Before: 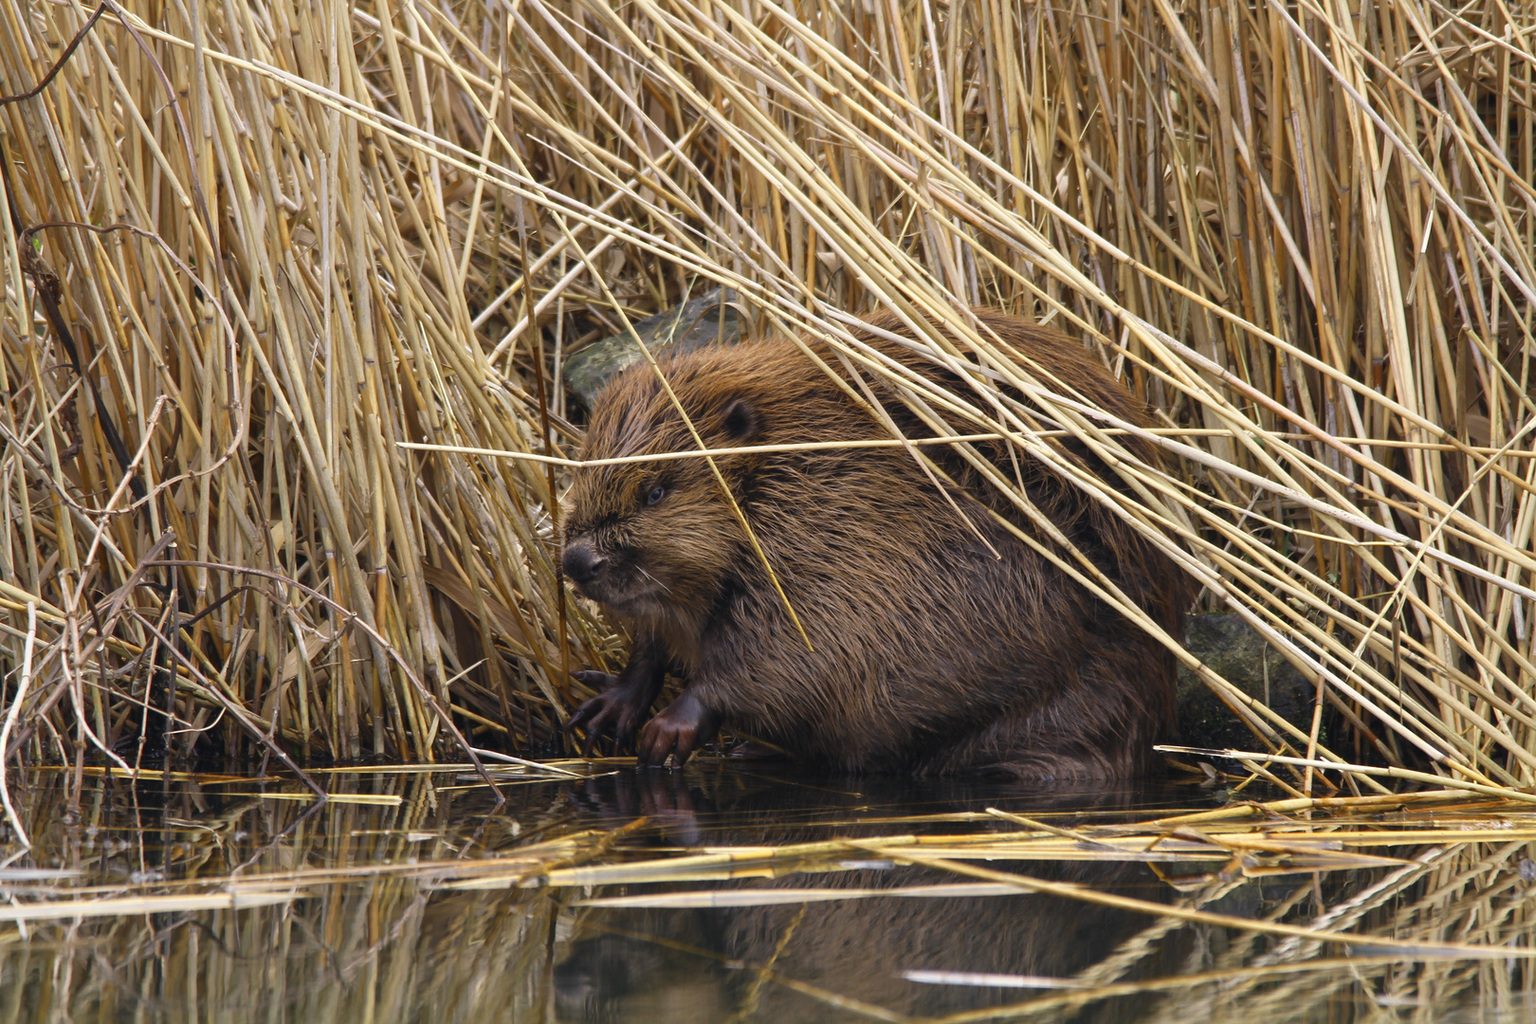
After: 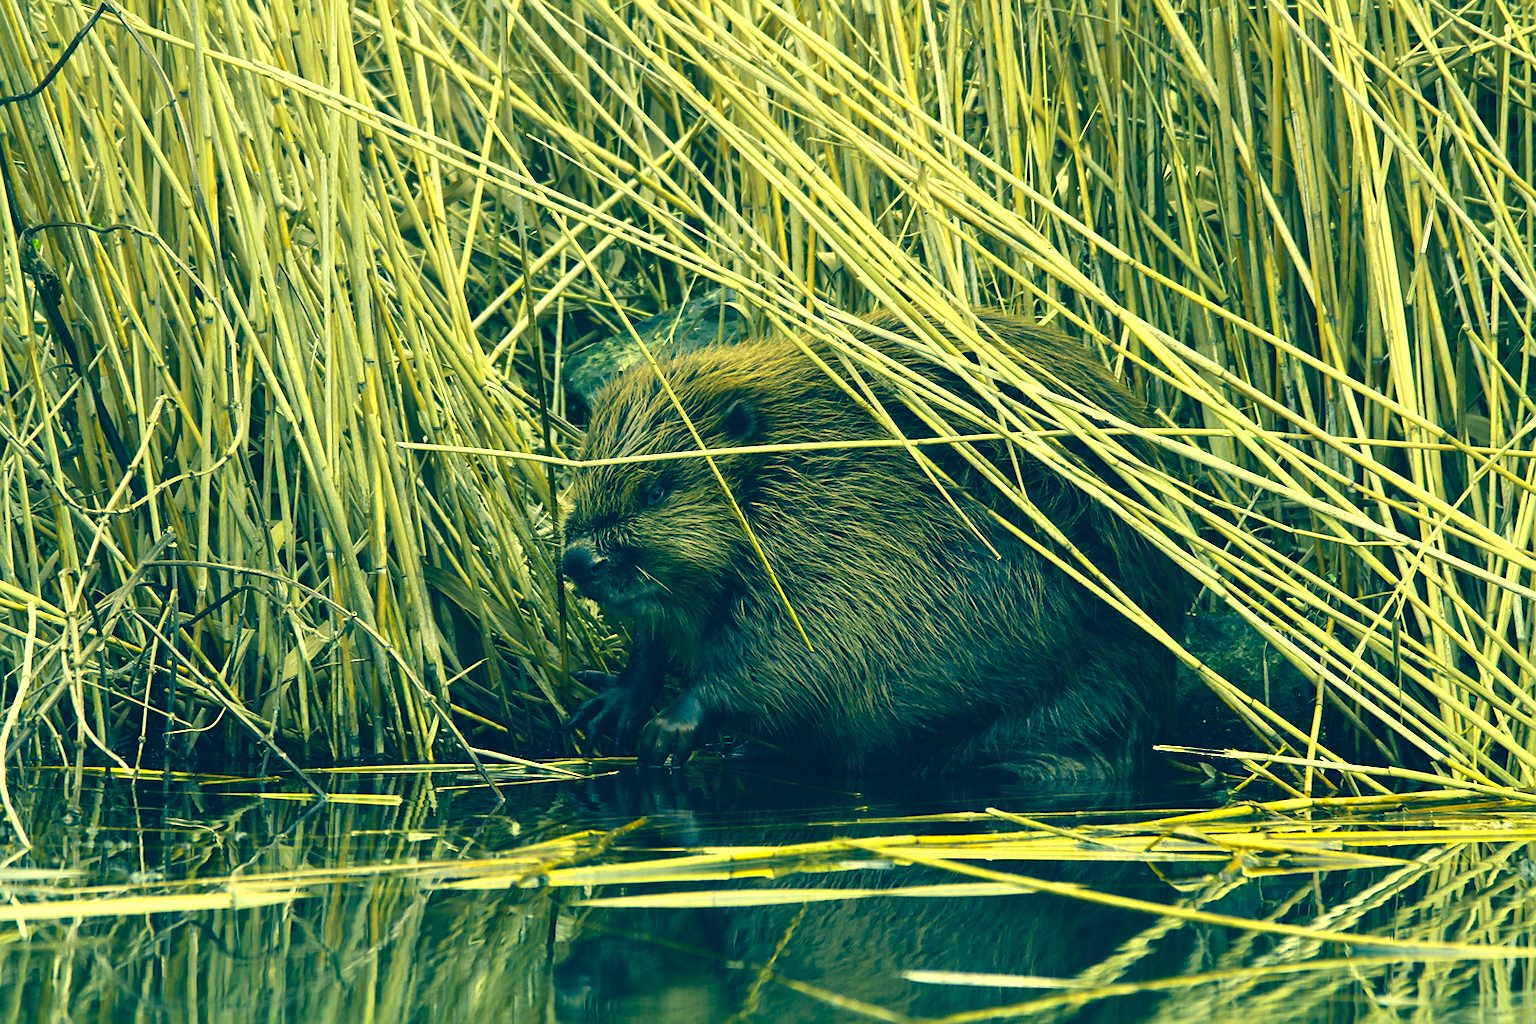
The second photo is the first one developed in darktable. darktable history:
sharpen: radius 1.458, amount 0.398, threshold 1.271
tone equalizer: -8 EV -0.75 EV, -7 EV -0.7 EV, -6 EV -0.6 EV, -5 EV -0.4 EV, -3 EV 0.4 EV, -2 EV 0.6 EV, -1 EV 0.7 EV, +0 EV 0.75 EV, edges refinement/feathering 500, mask exposure compensation -1.57 EV, preserve details no
contrast brightness saturation: contrast 0.05, brightness 0.06, saturation 0.01
color correction: highlights a* -15.58, highlights b* 40, shadows a* -40, shadows b* -26.18
